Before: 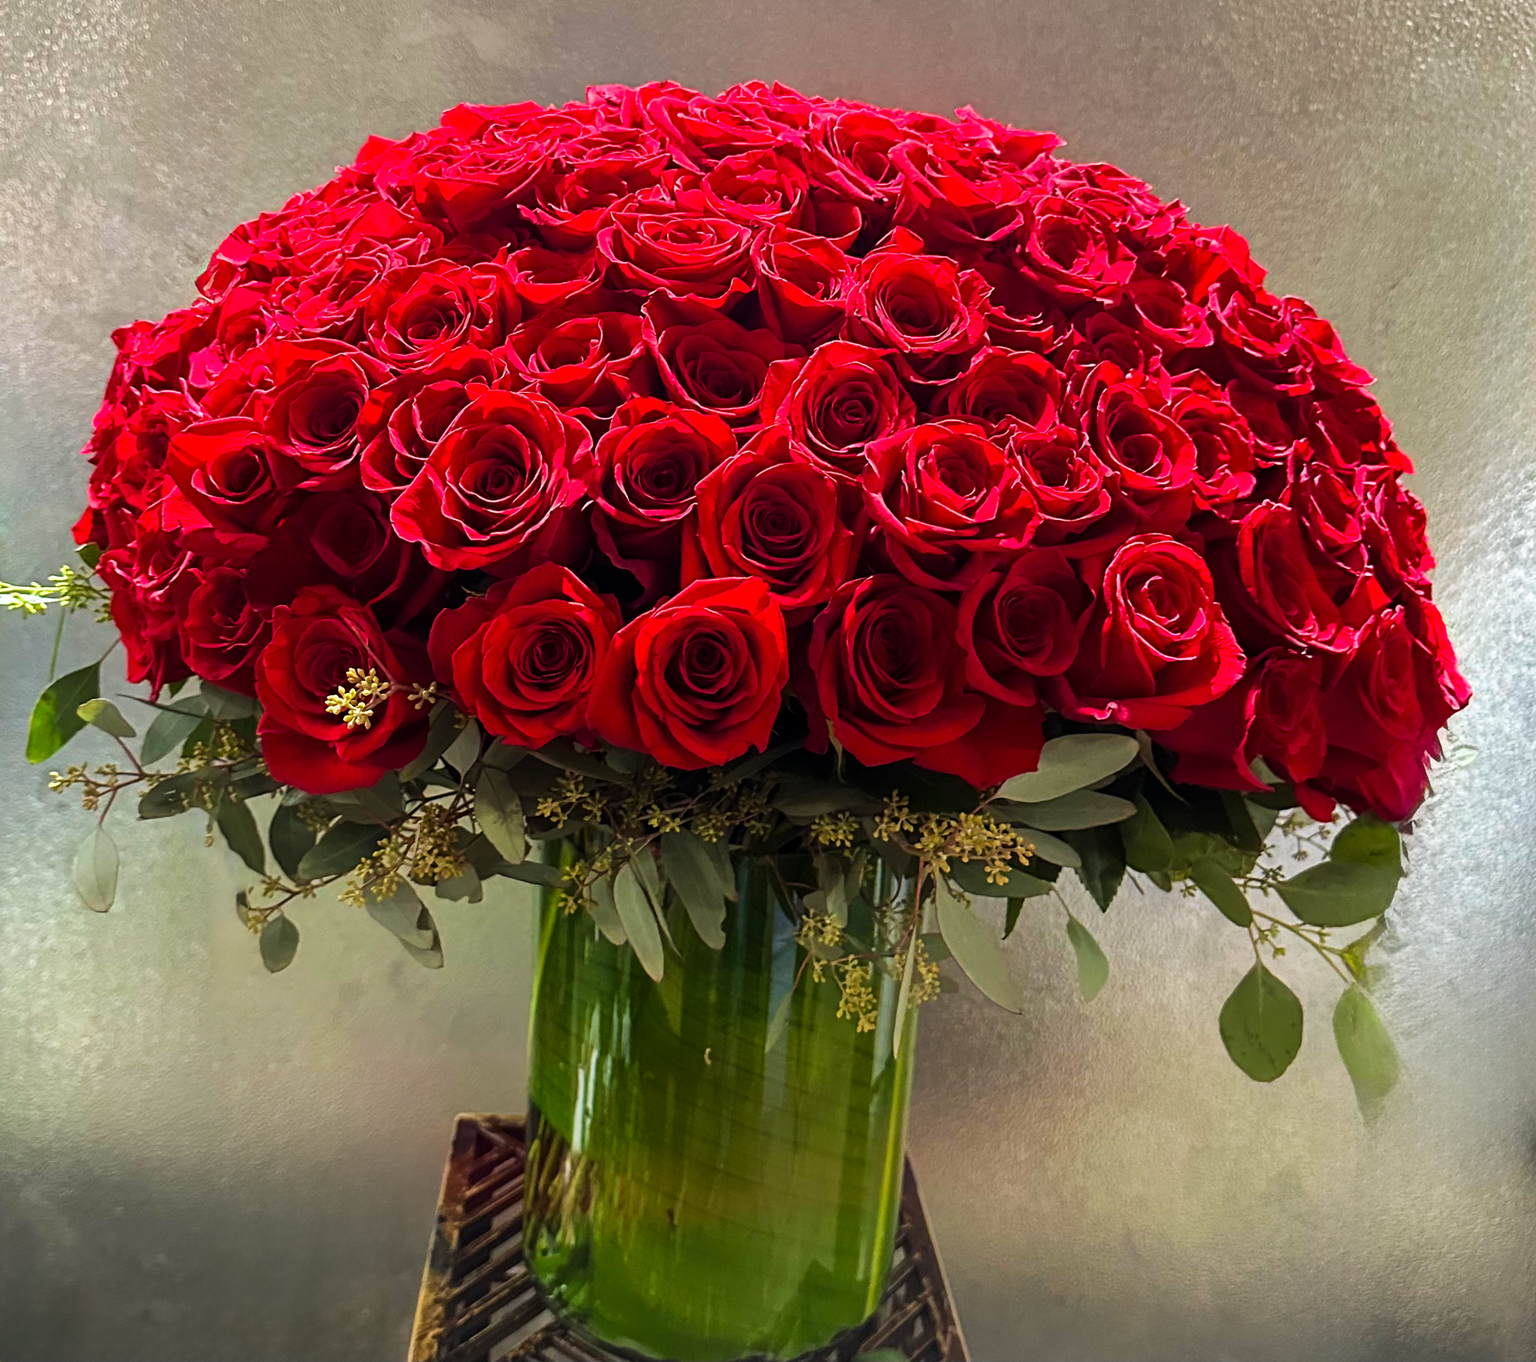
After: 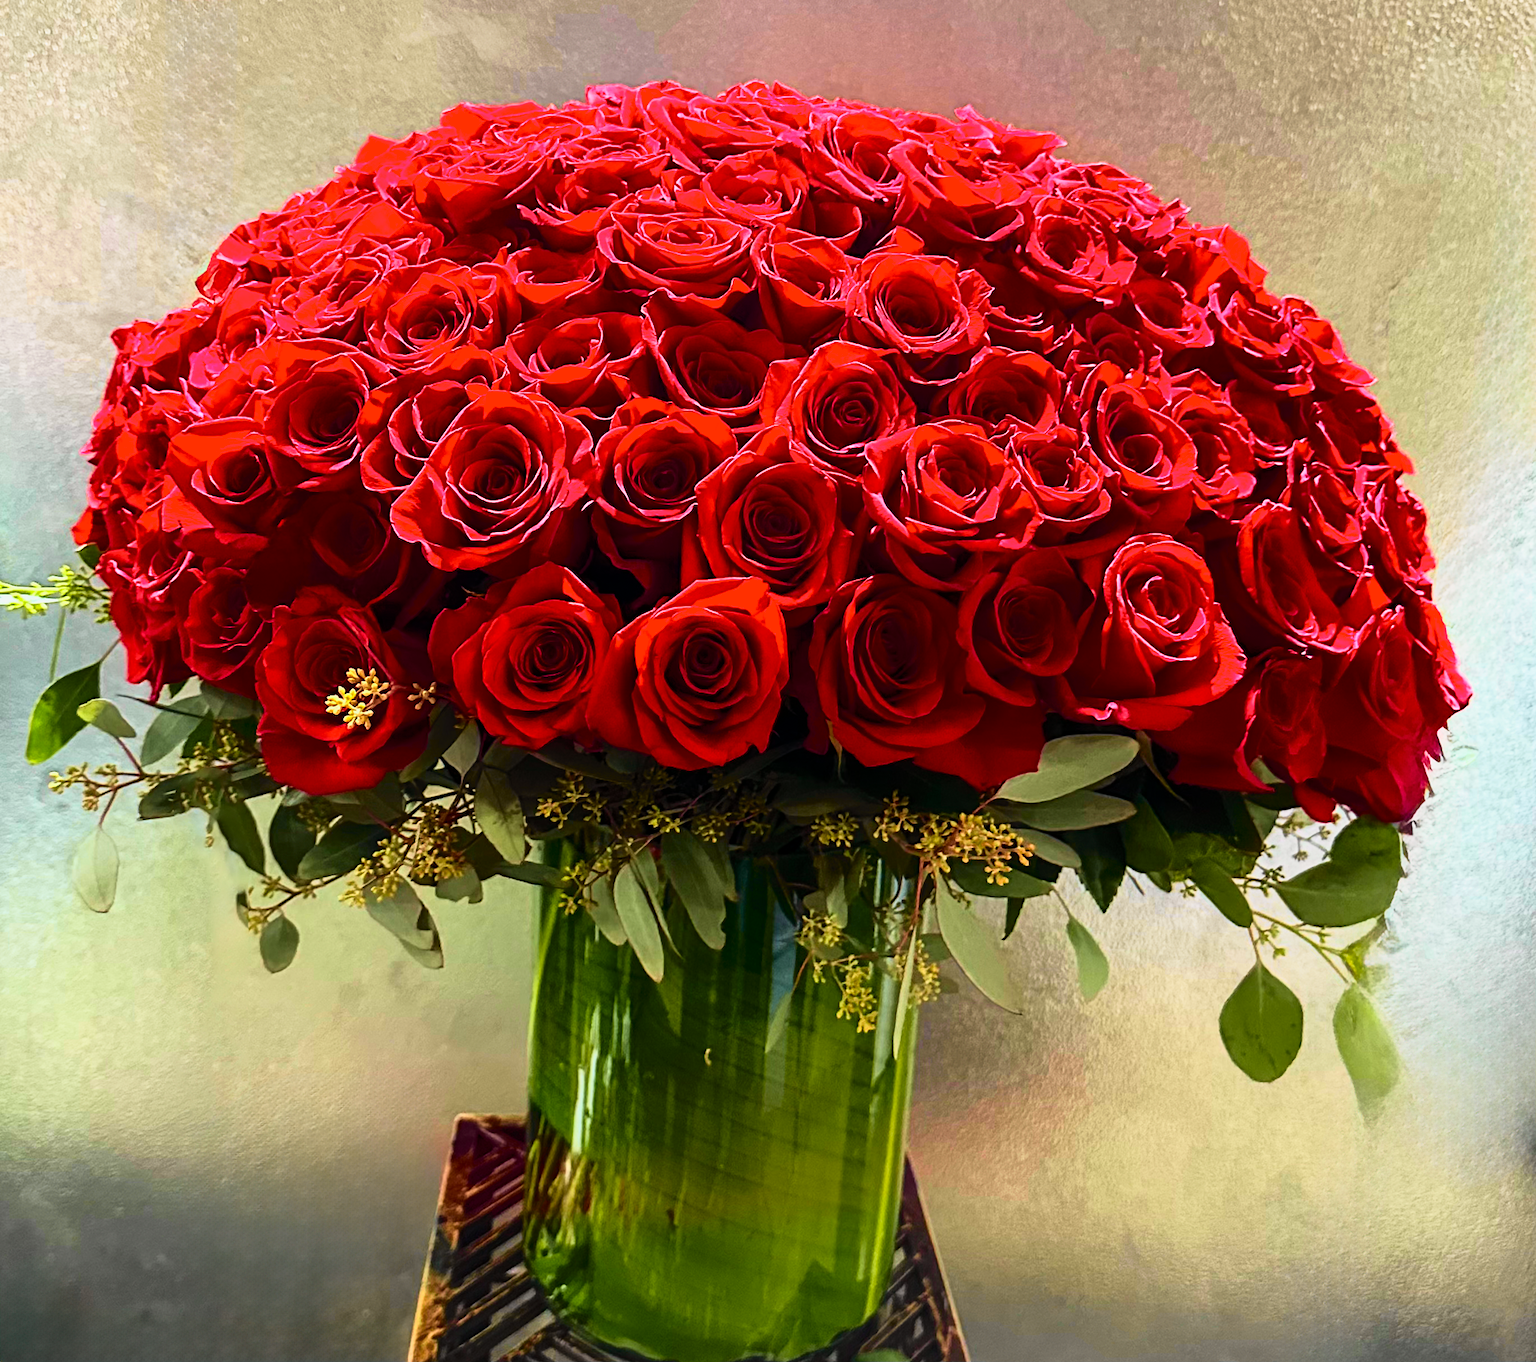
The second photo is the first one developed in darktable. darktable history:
tone curve: curves: ch0 [(0, 0) (0.046, 0.031) (0.163, 0.114) (0.391, 0.432) (0.488, 0.561) (0.695, 0.839) (0.785, 0.904) (1, 0.965)]; ch1 [(0, 0) (0.248, 0.252) (0.427, 0.412) (0.482, 0.462) (0.499, 0.497) (0.518, 0.52) (0.535, 0.577) (0.585, 0.623) (0.679, 0.743) (0.788, 0.809) (1, 1)]; ch2 [(0, 0) (0.313, 0.262) (0.427, 0.417) (0.473, 0.47) (0.503, 0.503) (0.523, 0.515) (0.557, 0.596) (0.598, 0.646) (0.708, 0.771) (1, 1)], color space Lab, independent channels, preserve colors none
